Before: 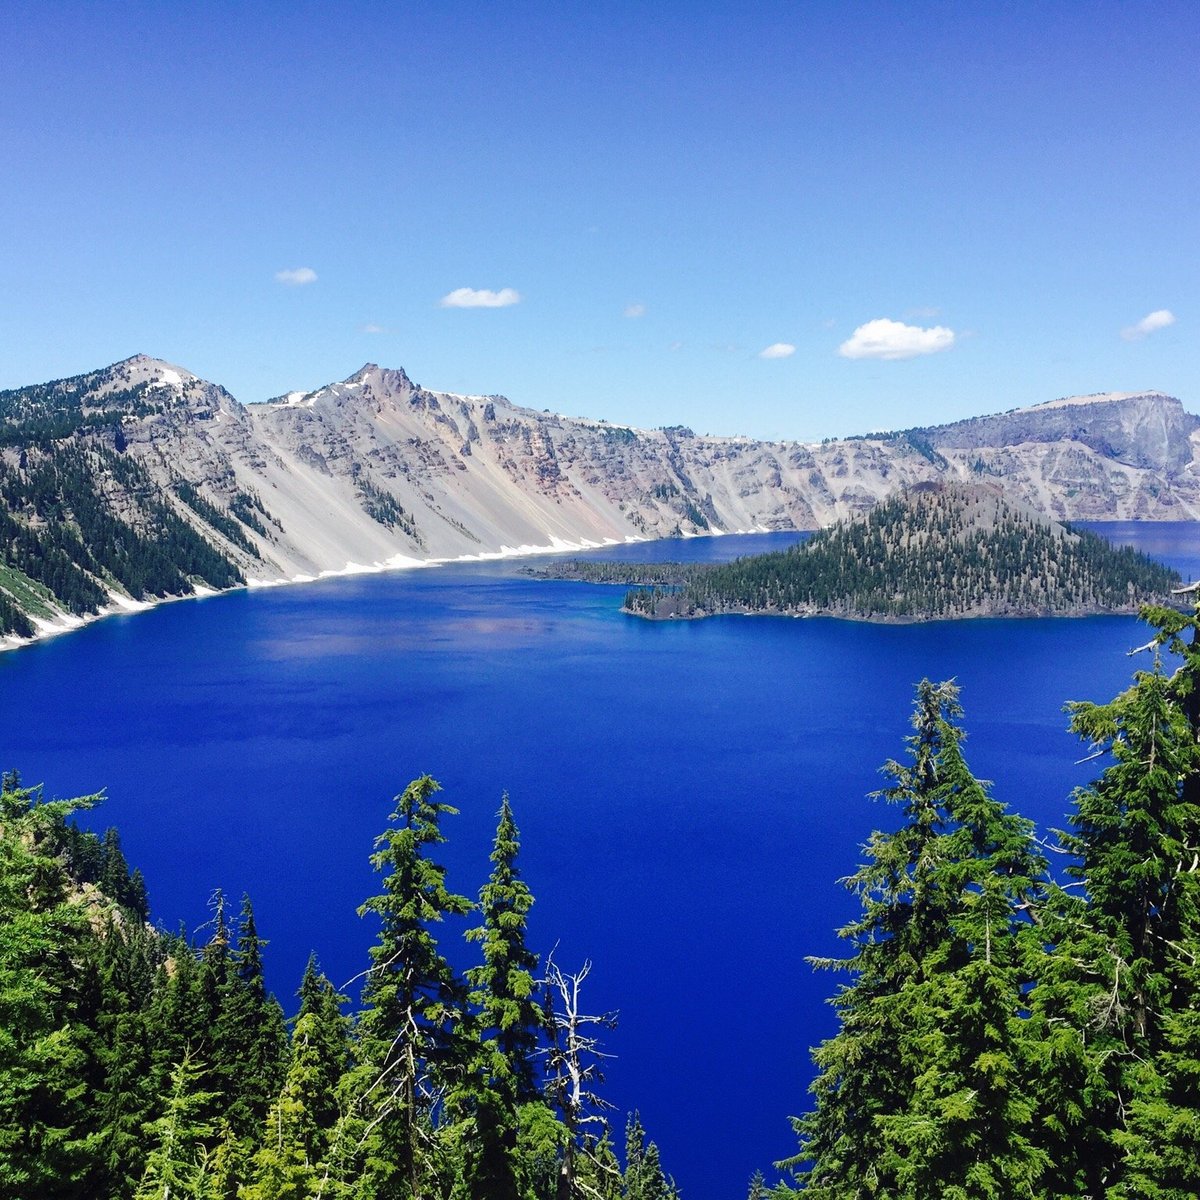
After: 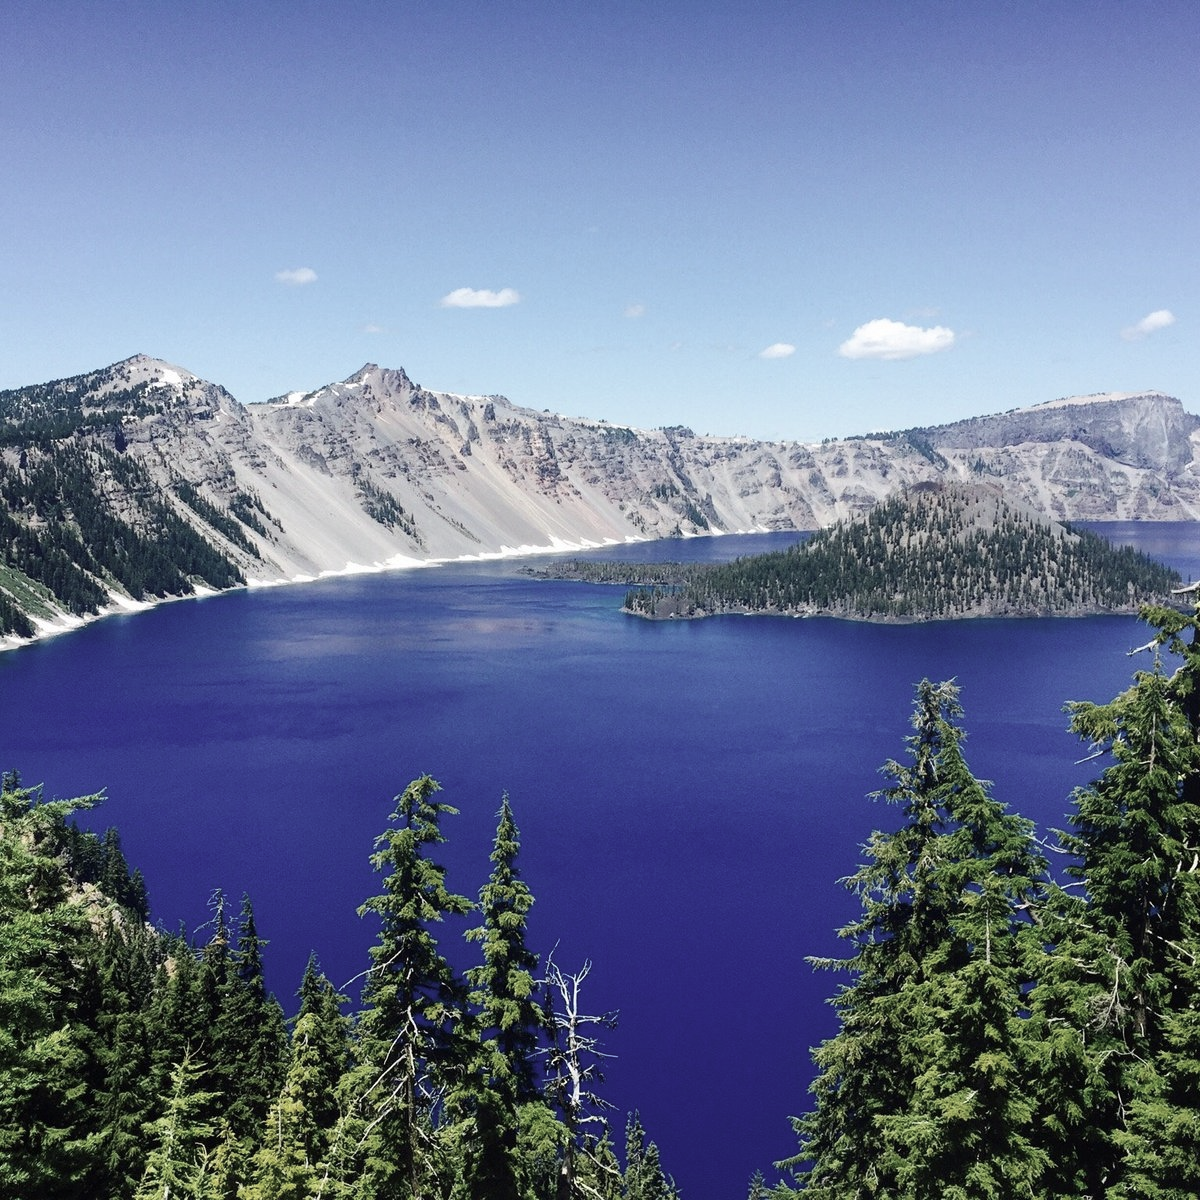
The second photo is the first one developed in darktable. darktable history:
contrast brightness saturation: contrast 0.1, saturation -0.367
exposure: compensate exposure bias true, compensate highlight preservation false
